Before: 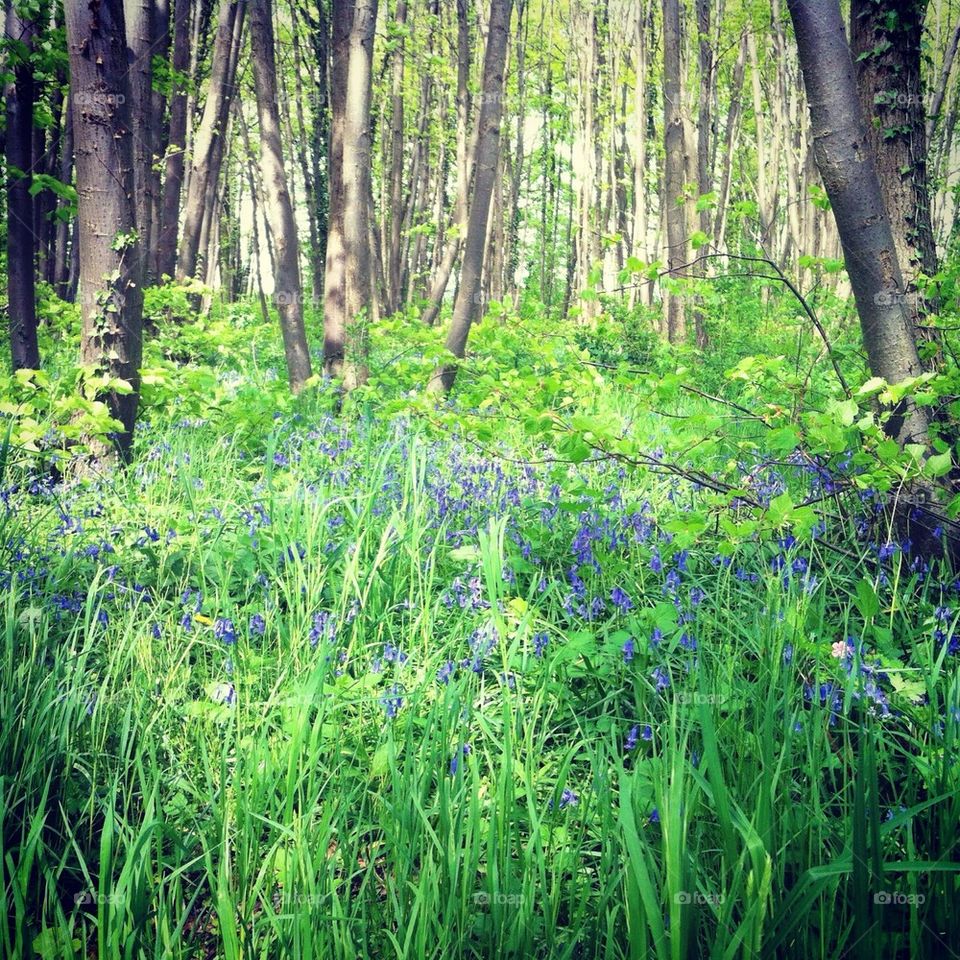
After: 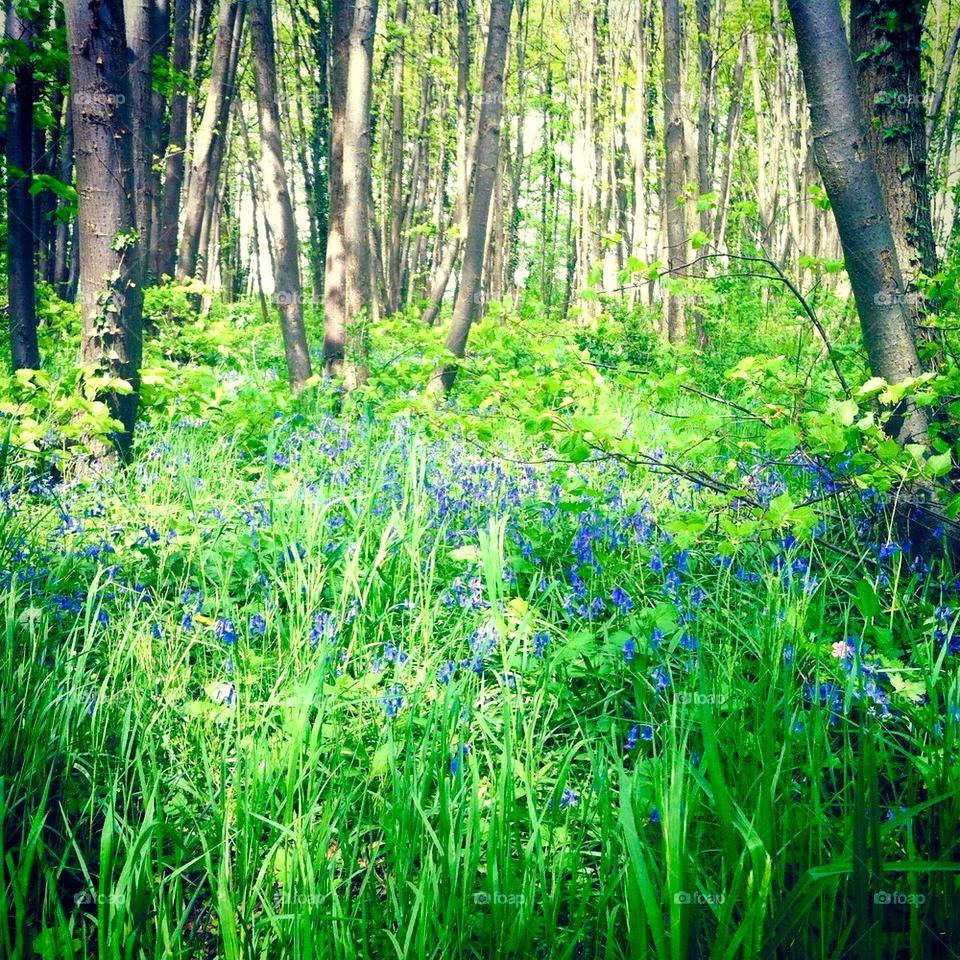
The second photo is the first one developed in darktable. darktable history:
color balance rgb: shadows lift › chroma 11.847%, shadows lift › hue 131.5°, highlights gain › luminance 14.963%, linear chroma grading › global chroma 9.749%, perceptual saturation grading › global saturation 0.093%, perceptual saturation grading › highlights -16.689%, perceptual saturation grading › mid-tones 32.719%, perceptual saturation grading › shadows 50.495%, global vibrance 20%
